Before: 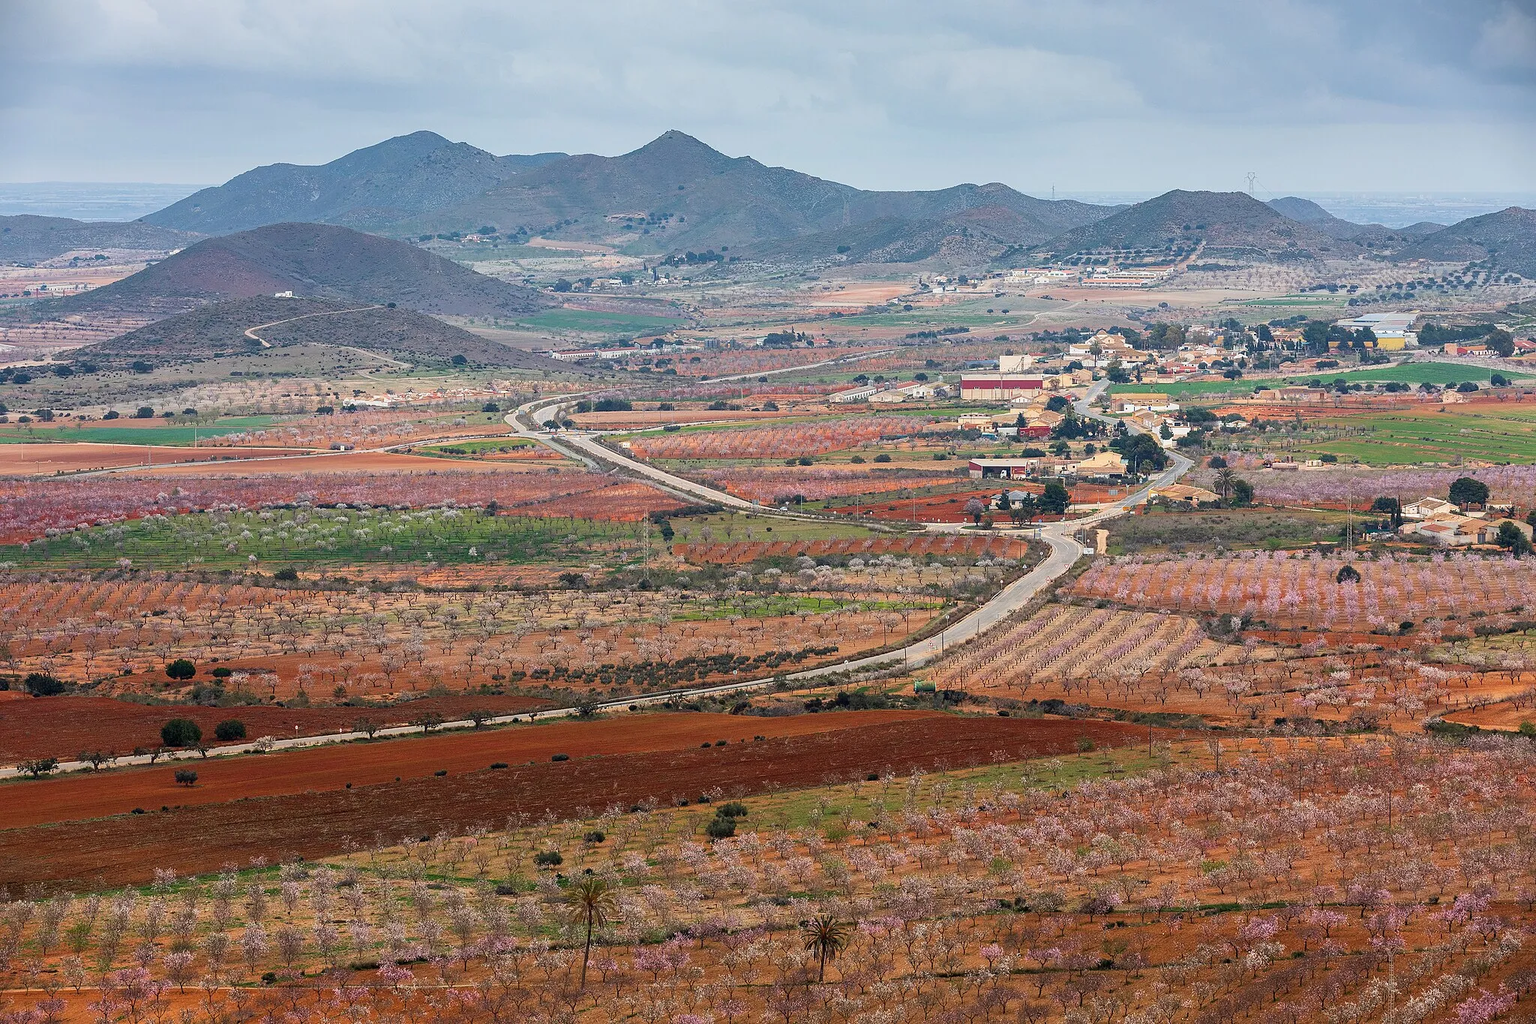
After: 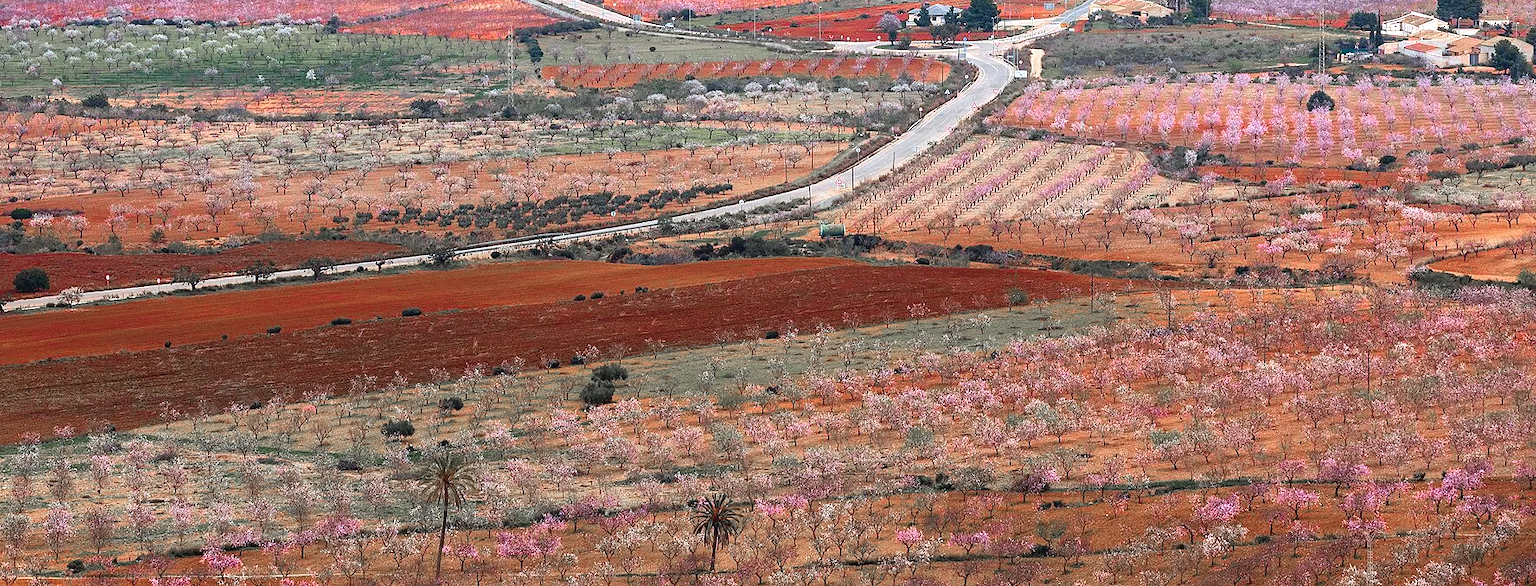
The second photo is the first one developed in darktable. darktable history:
crop and rotate: left 13.24%, top 47.561%, bottom 2.712%
color calibration: x 0.367, y 0.379, temperature 4401.05 K
color zones: curves: ch1 [(0, 0.708) (0.088, 0.648) (0.245, 0.187) (0.429, 0.326) (0.571, 0.498) (0.714, 0.5) (0.857, 0.5) (1, 0.708)]
exposure: black level correction -0.002, exposure 0.528 EV, compensate highlight preservation false
